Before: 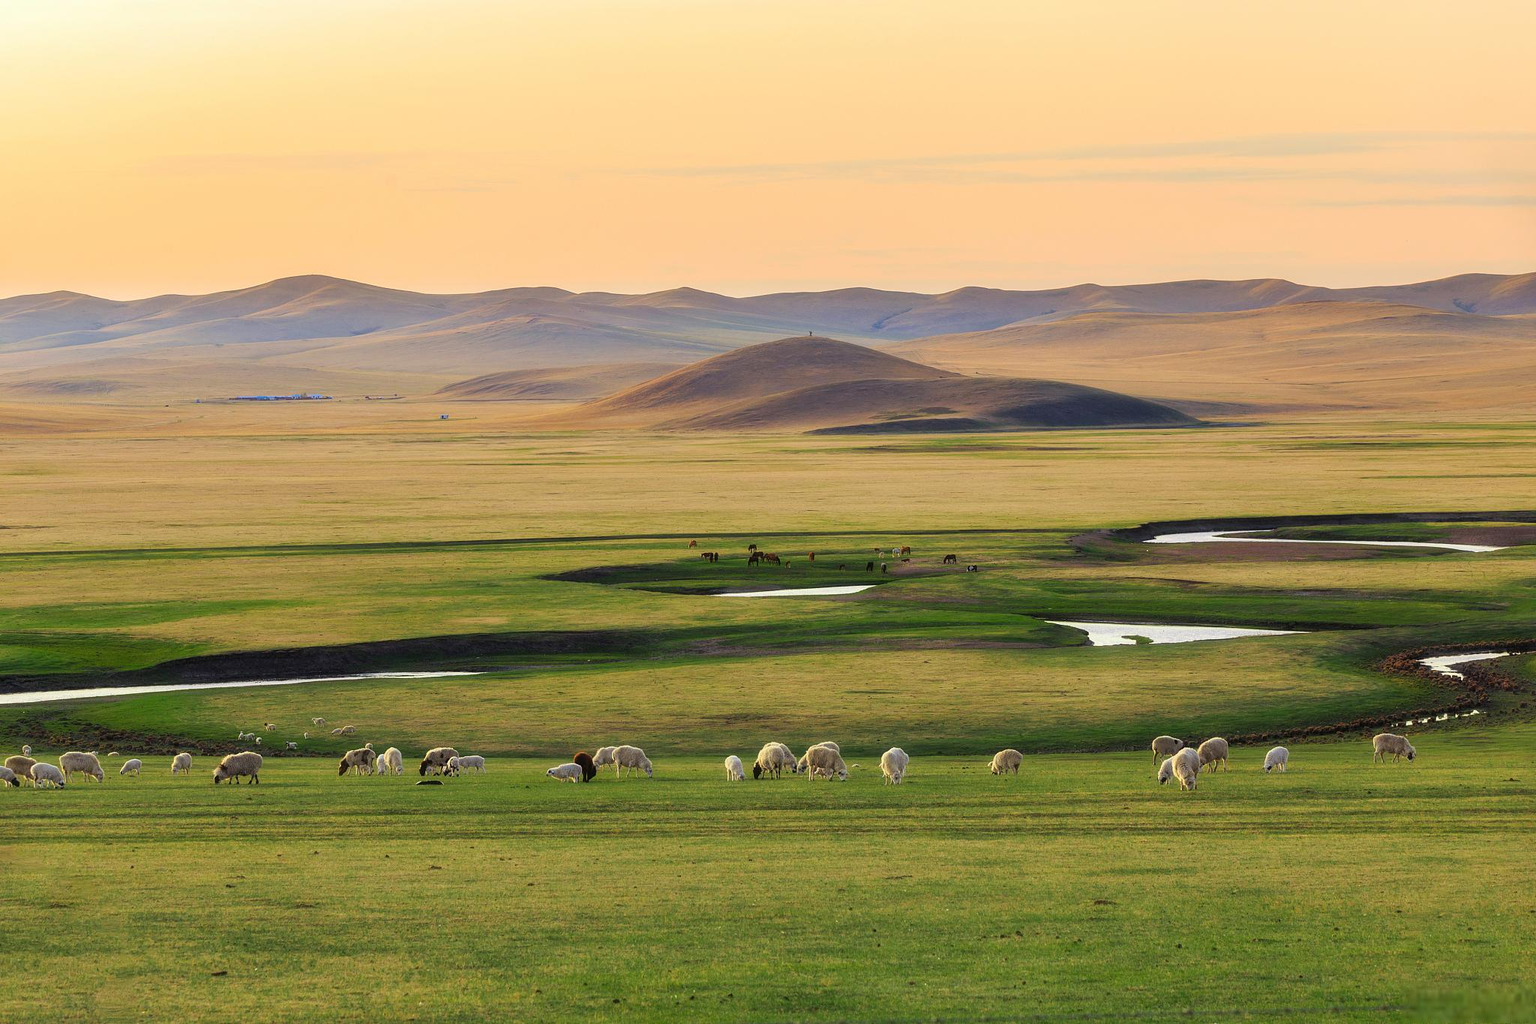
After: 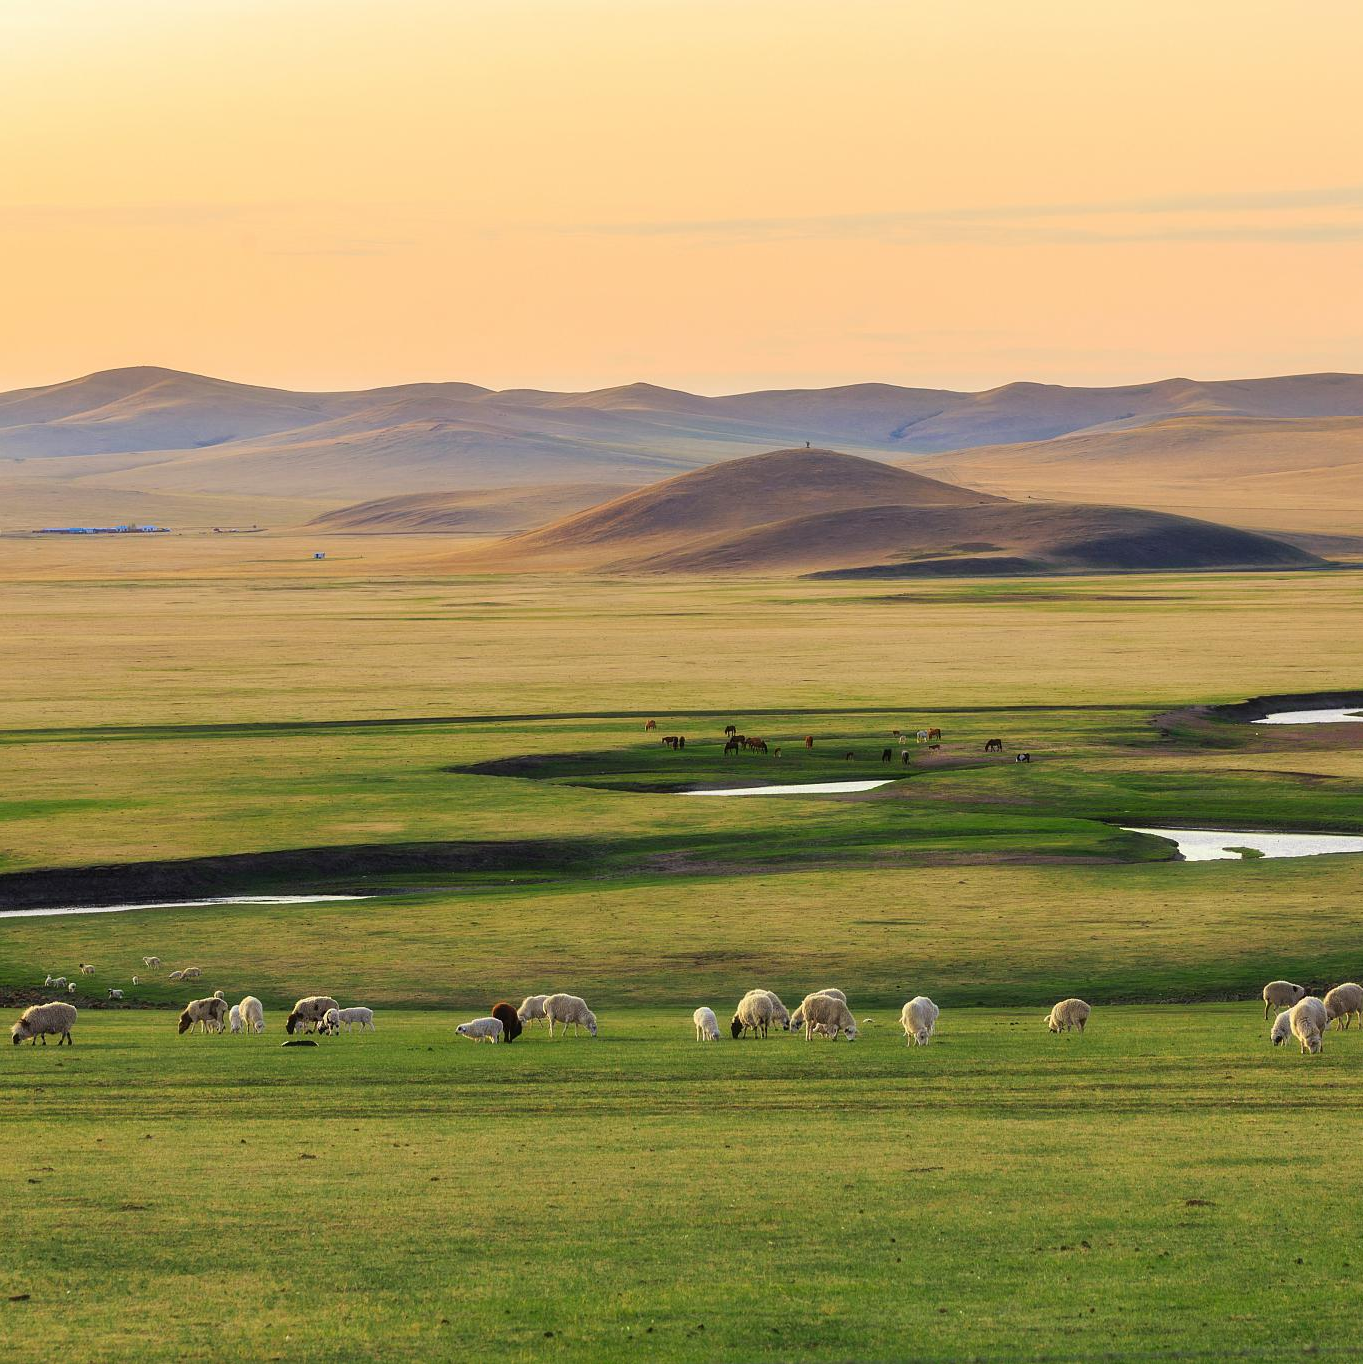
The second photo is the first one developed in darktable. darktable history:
crop and rotate: left 13.375%, right 20.04%
